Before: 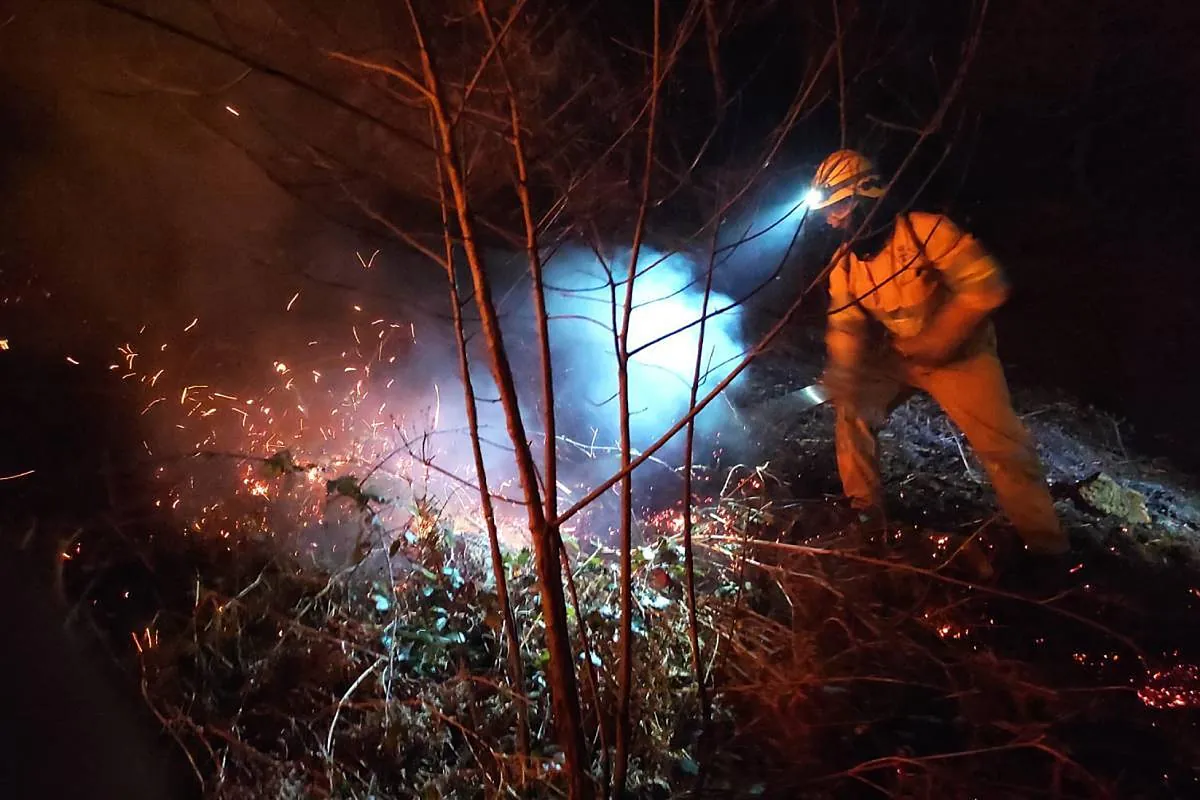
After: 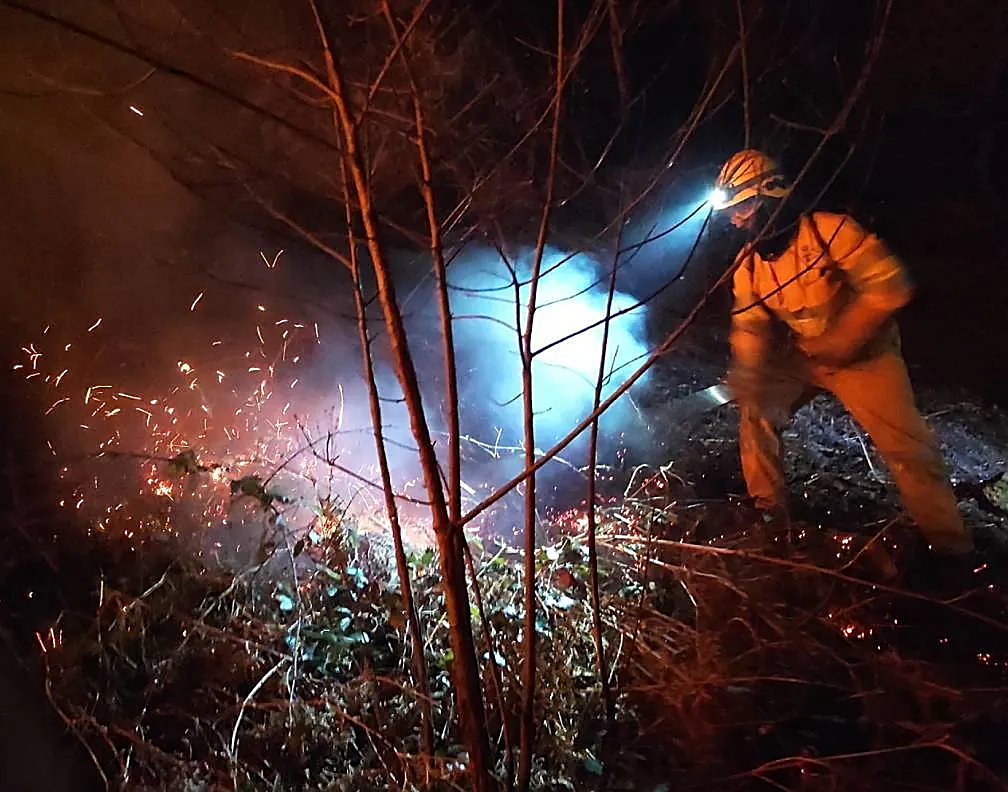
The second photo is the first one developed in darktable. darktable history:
sharpen: on, module defaults
crop: left 8.026%, right 7.374%
